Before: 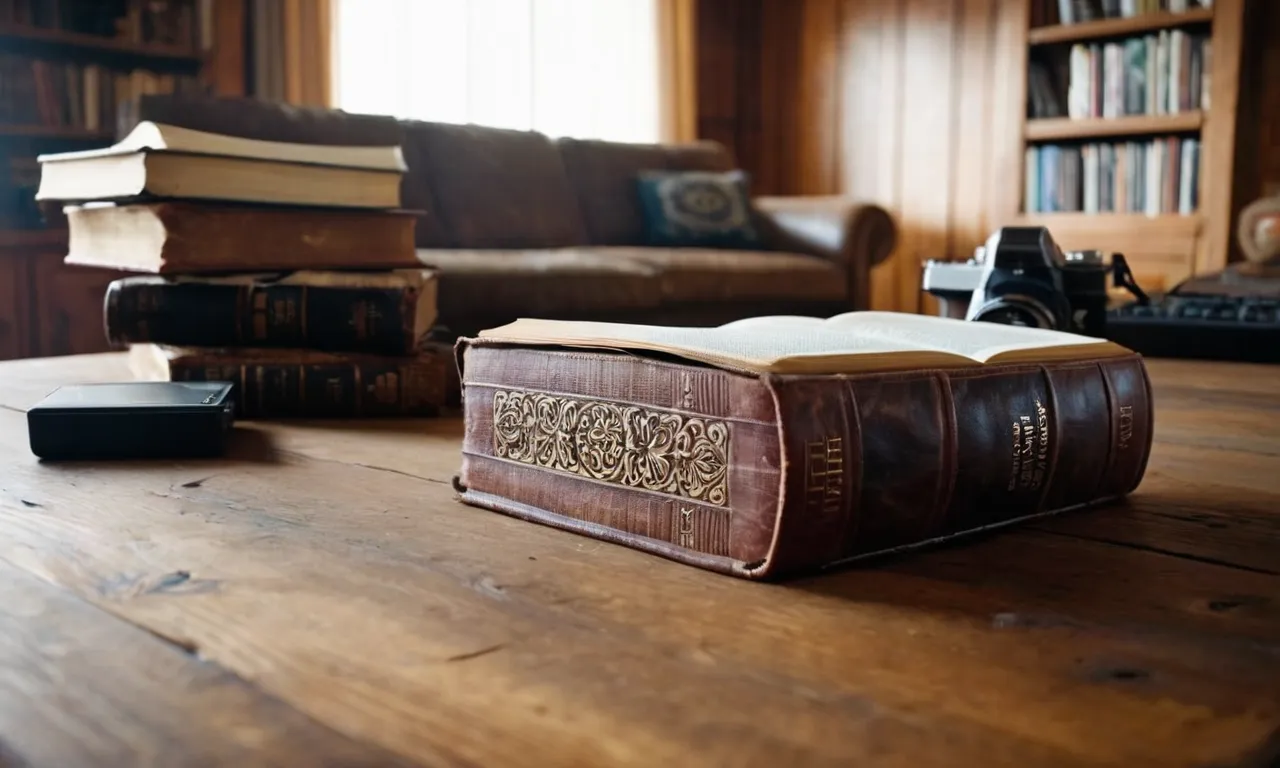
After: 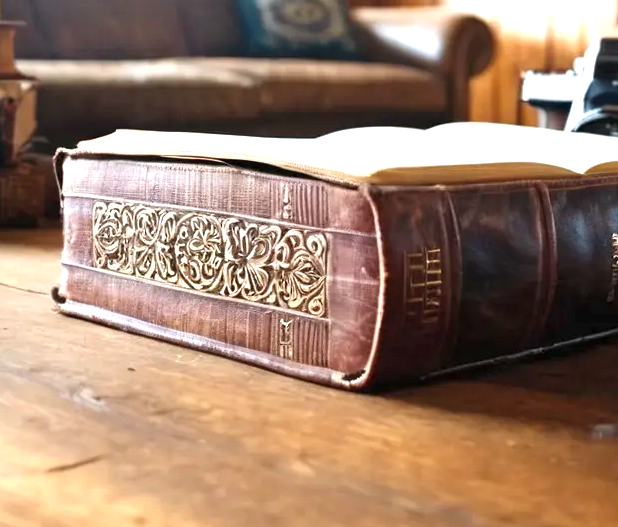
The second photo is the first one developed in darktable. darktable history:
exposure: black level correction 0, exposure 1.2 EV, compensate exposure bias true, compensate highlight preservation false
crop: left 31.379%, top 24.658%, right 20.326%, bottom 6.628%
